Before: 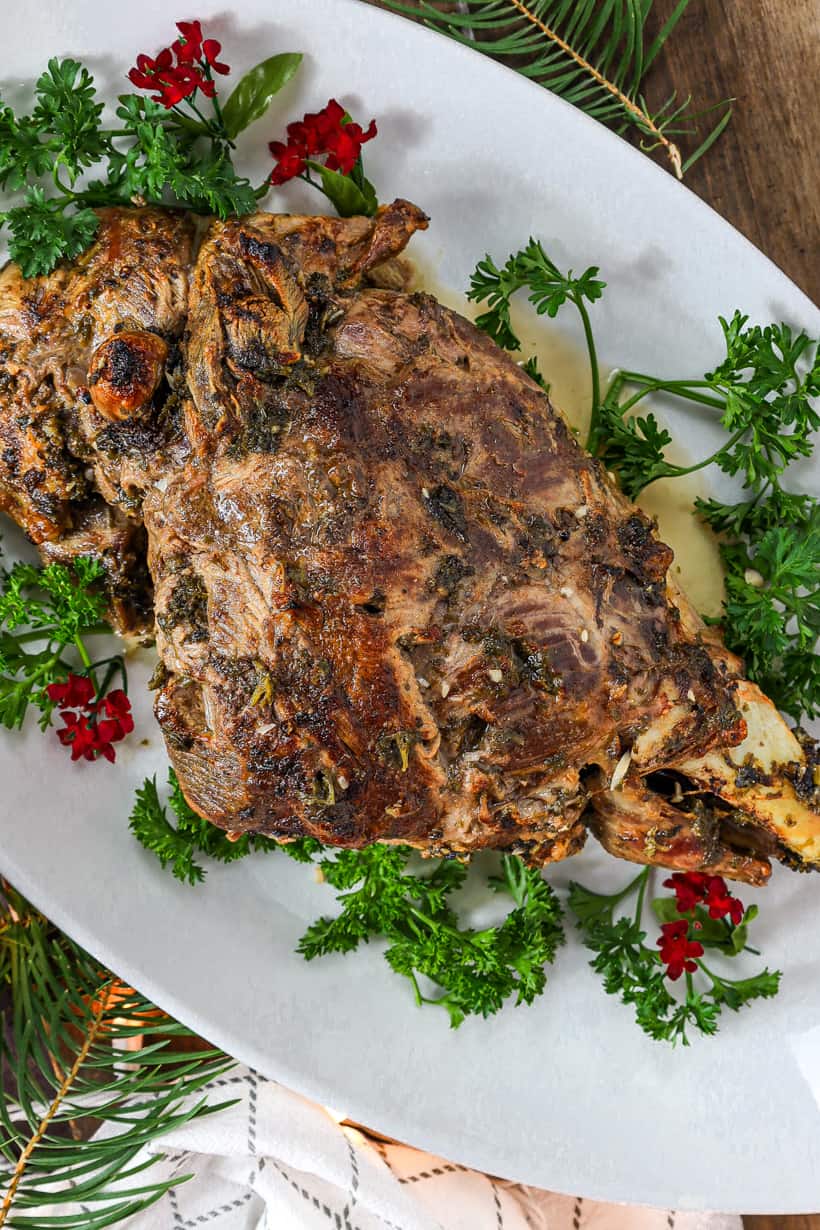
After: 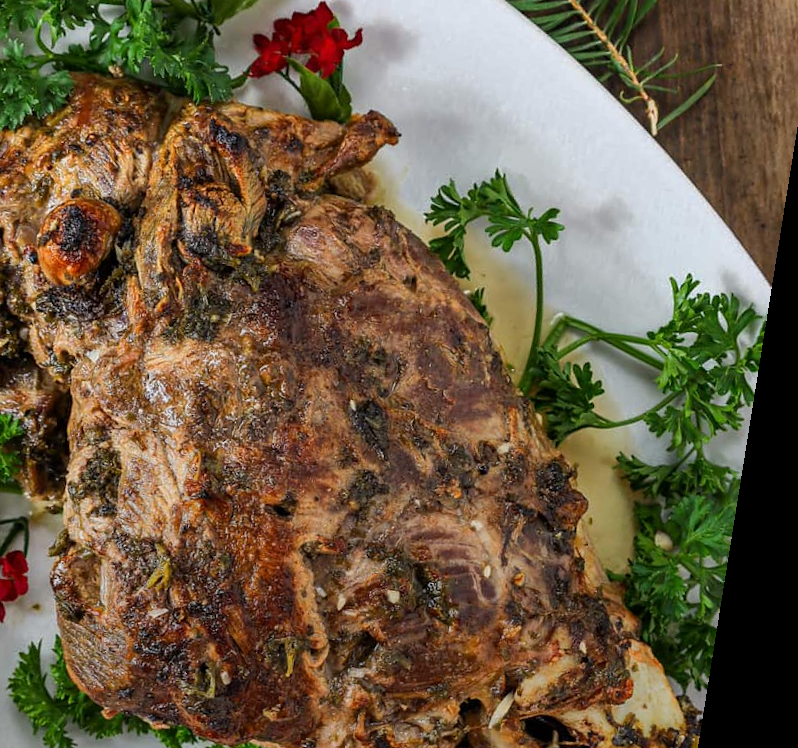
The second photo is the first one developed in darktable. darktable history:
crop: left 18.38%, top 11.092%, right 2.134%, bottom 33.217%
graduated density: rotation -180°, offset 27.42
base curve: preserve colors none
rotate and perspective: rotation 9.12°, automatic cropping off
